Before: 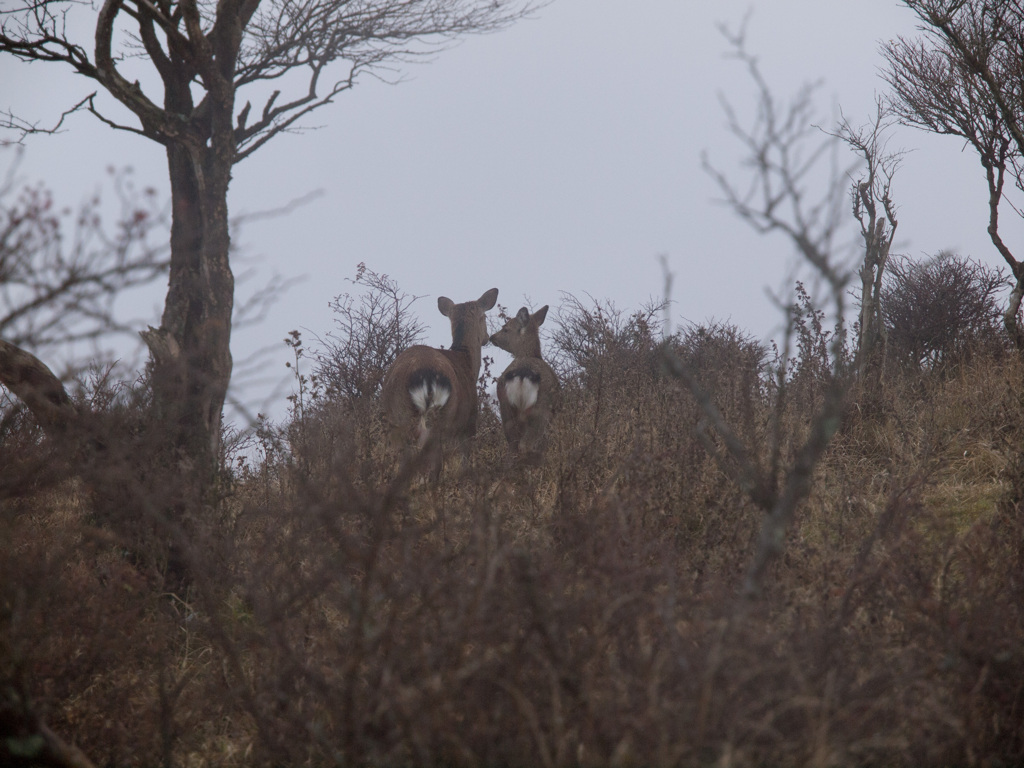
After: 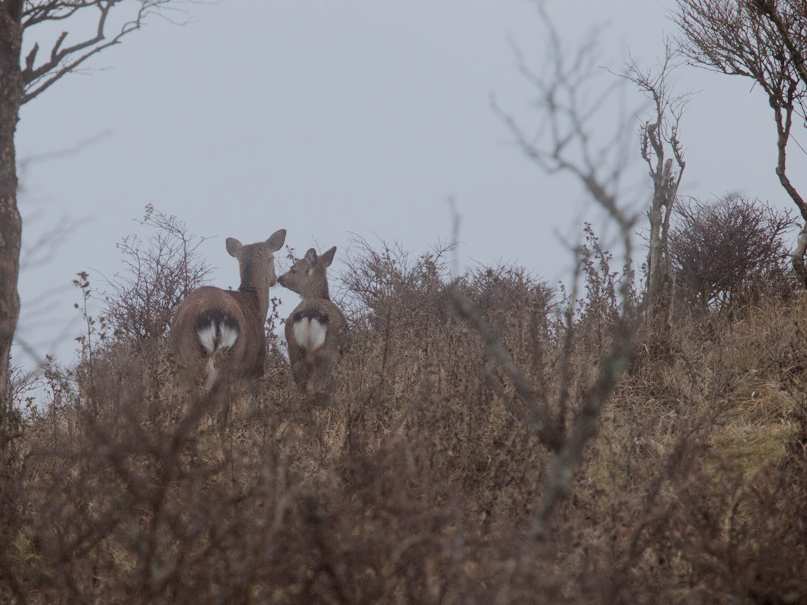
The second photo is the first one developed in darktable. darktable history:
exposure: exposure 0.495 EV, compensate highlight preservation false
crop and rotate: left 20.708%, top 7.729%, right 0.388%, bottom 13.451%
color correction: highlights a* -2.94, highlights b* -2.21, shadows a* 2.5, shadows b* 3.02
filmic rgb: black relative exposure -6.07 EV, white relative exposure 6.95 EV, hardness 2.26
